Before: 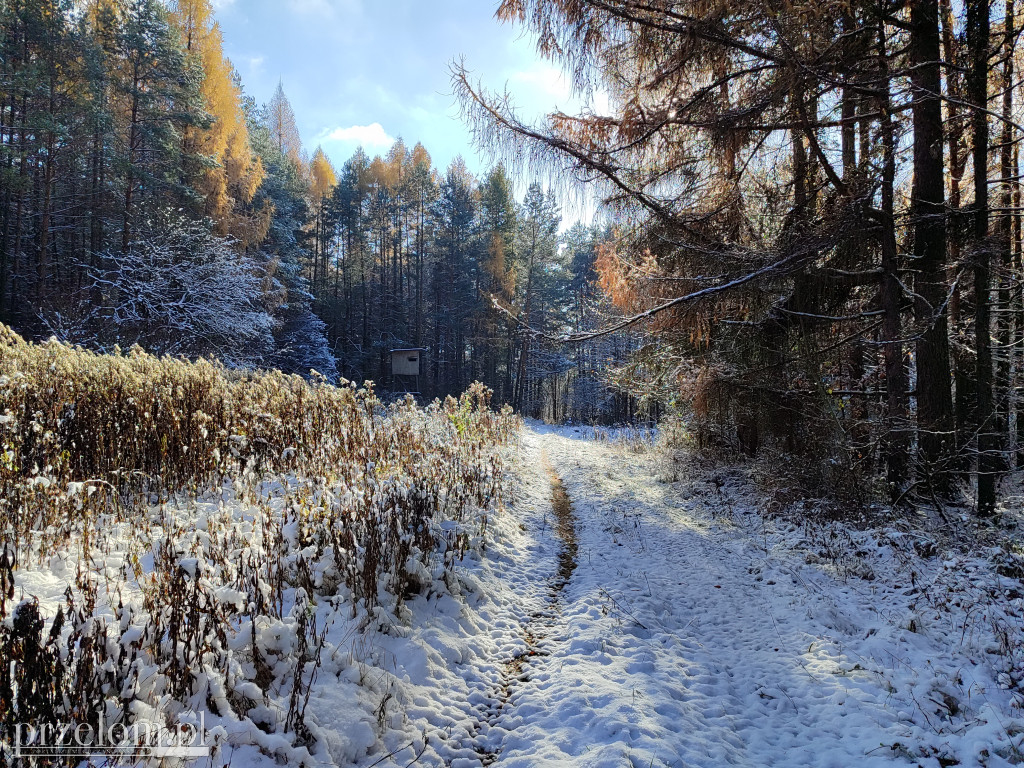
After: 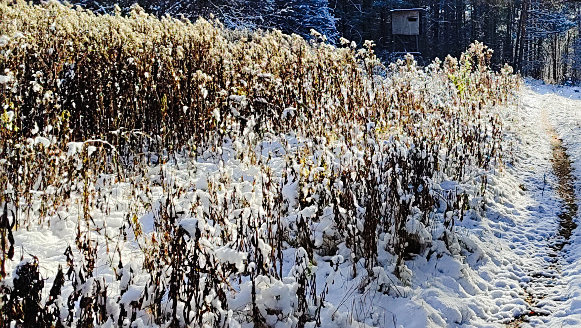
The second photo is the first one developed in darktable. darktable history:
tone curve: curves: ch0 [(0, 0.01) (0.097, 0.07) (0.204, 0.173) (0.447, 0.517) (0.539, 0.624) (0.733, 0.791) (0.879, 0.898) (1, 0.98)]; ch1 [(0, 0) (0.393, 0.415) (0.447, 0.448) (0.485, 0.494) (0.523, 0.509) (0.545, 0.544) (0.574, 0.578) (0.648, 0.674) (1, 1)]; ch2 [(0, 0) (0.369, 0.388) (0.449, 0.431) (0.499, 0.5) (0.521, 0.517) (0.53, 0.54) (0.564, 0.569) (0.674, 0.735) (1, 1)], preserve colors none
sharpen: on, module defaults
crop: top 44.305%, right 43.243%, bottom 12.876%
